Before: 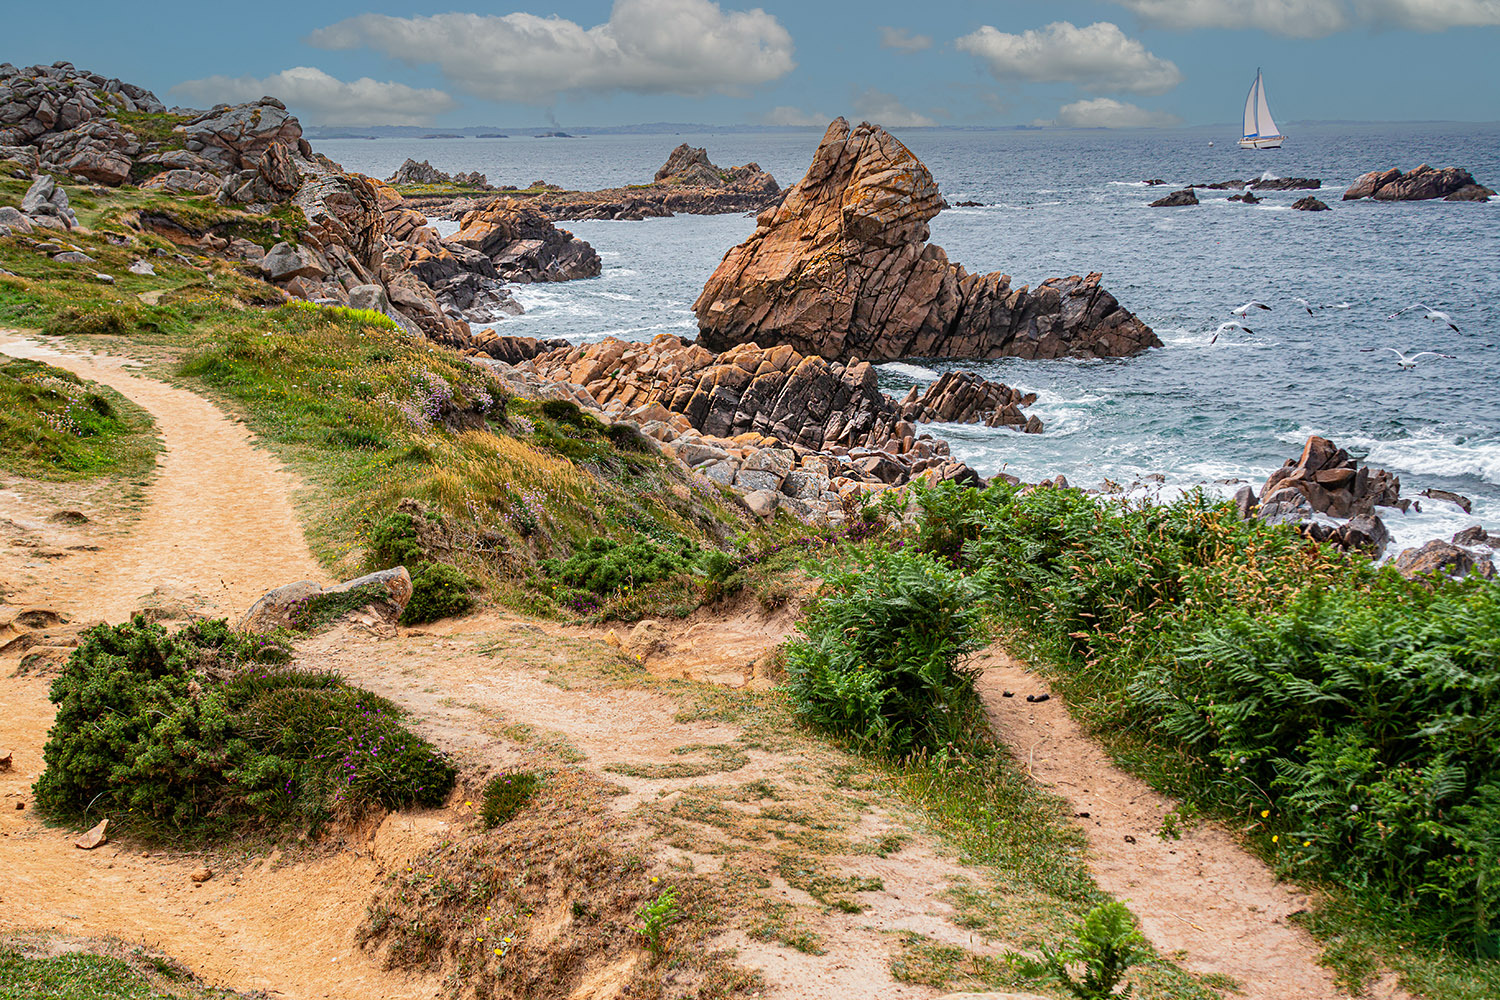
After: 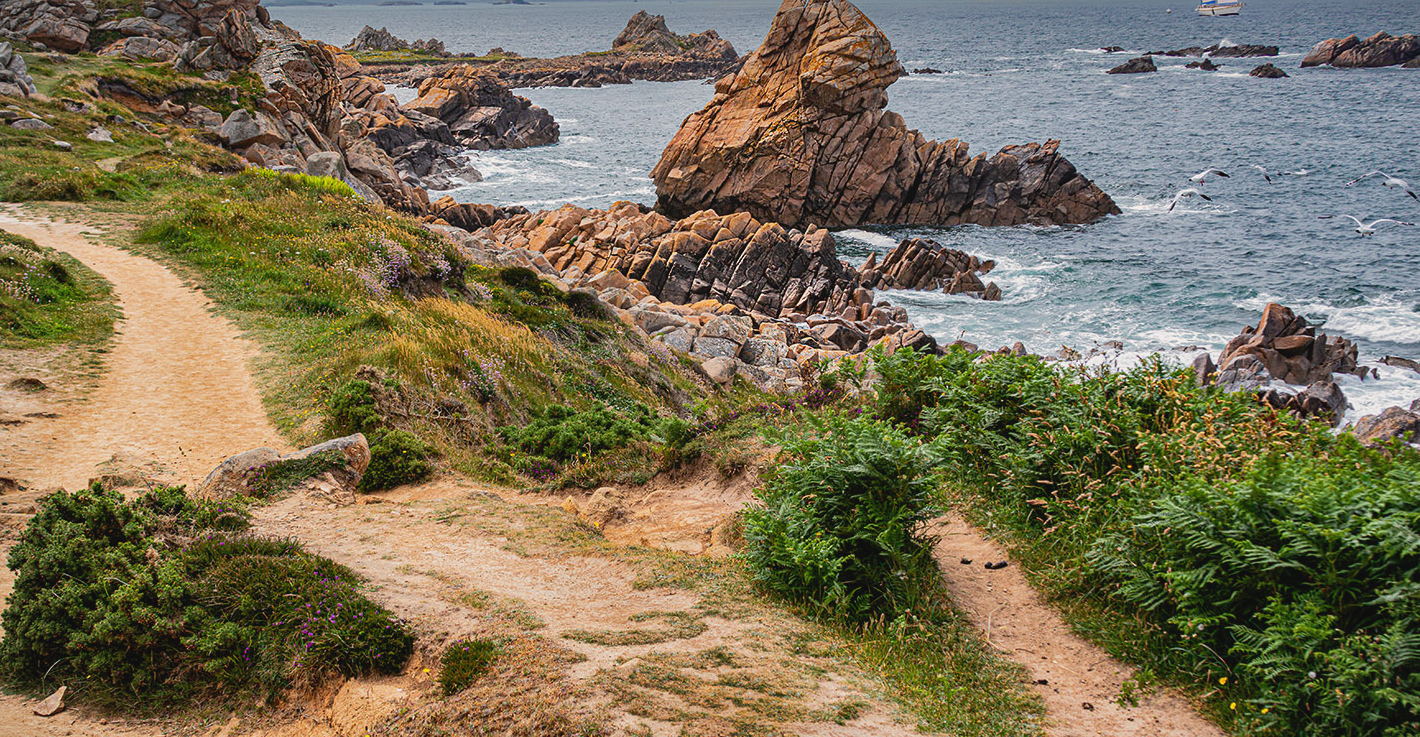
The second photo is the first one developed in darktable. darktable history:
shadows and highlights: shadows 20.78, highlights -81.85, soften with gaussian
vignetting: fall-off start 92.34%, brightness -0.205, center (0.039, -0.098), unbound false
contrast brightness saturation: contrast -0.089, brightness -0.033, saturation -0.112
crop and rotate: left 2.816%, top 13.356%, right 2.498%, bottom 12.867%
color balance rgb: highlights gain › chroma 1.038%, highlights gain › hue 60.12°, linear chroma grading › global chroma 0.542%, perceptual saturation grading › global saturation 4.029%, global vibrance 9.789%
tone equalizer: on, module defaults
